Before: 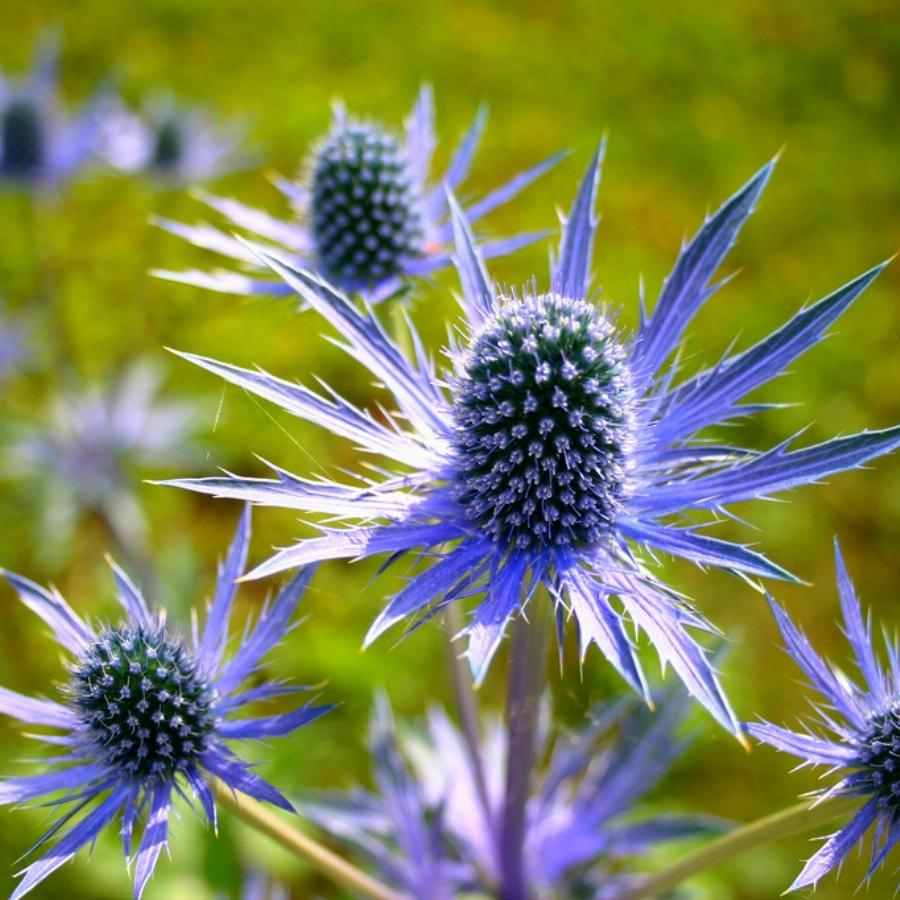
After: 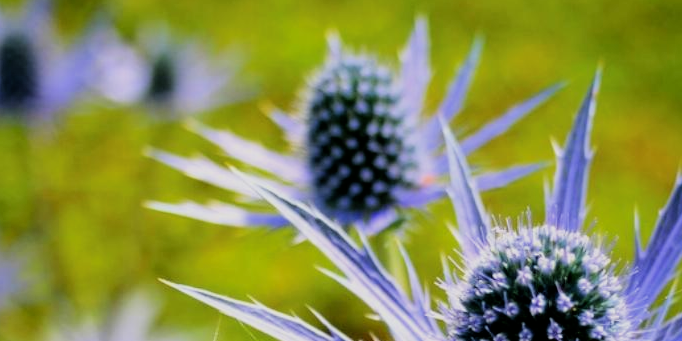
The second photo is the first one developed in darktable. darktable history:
filmic rgb: black relative exposure -5.11 EV, white relative exposure 3.98 EV, threshold 5.95 EV, hardness 2.9, contrast 1.193, enable highlight reconstruction true
crop: left 0.571%, top 7.649%, right 23.597%, bottom 54.374%
